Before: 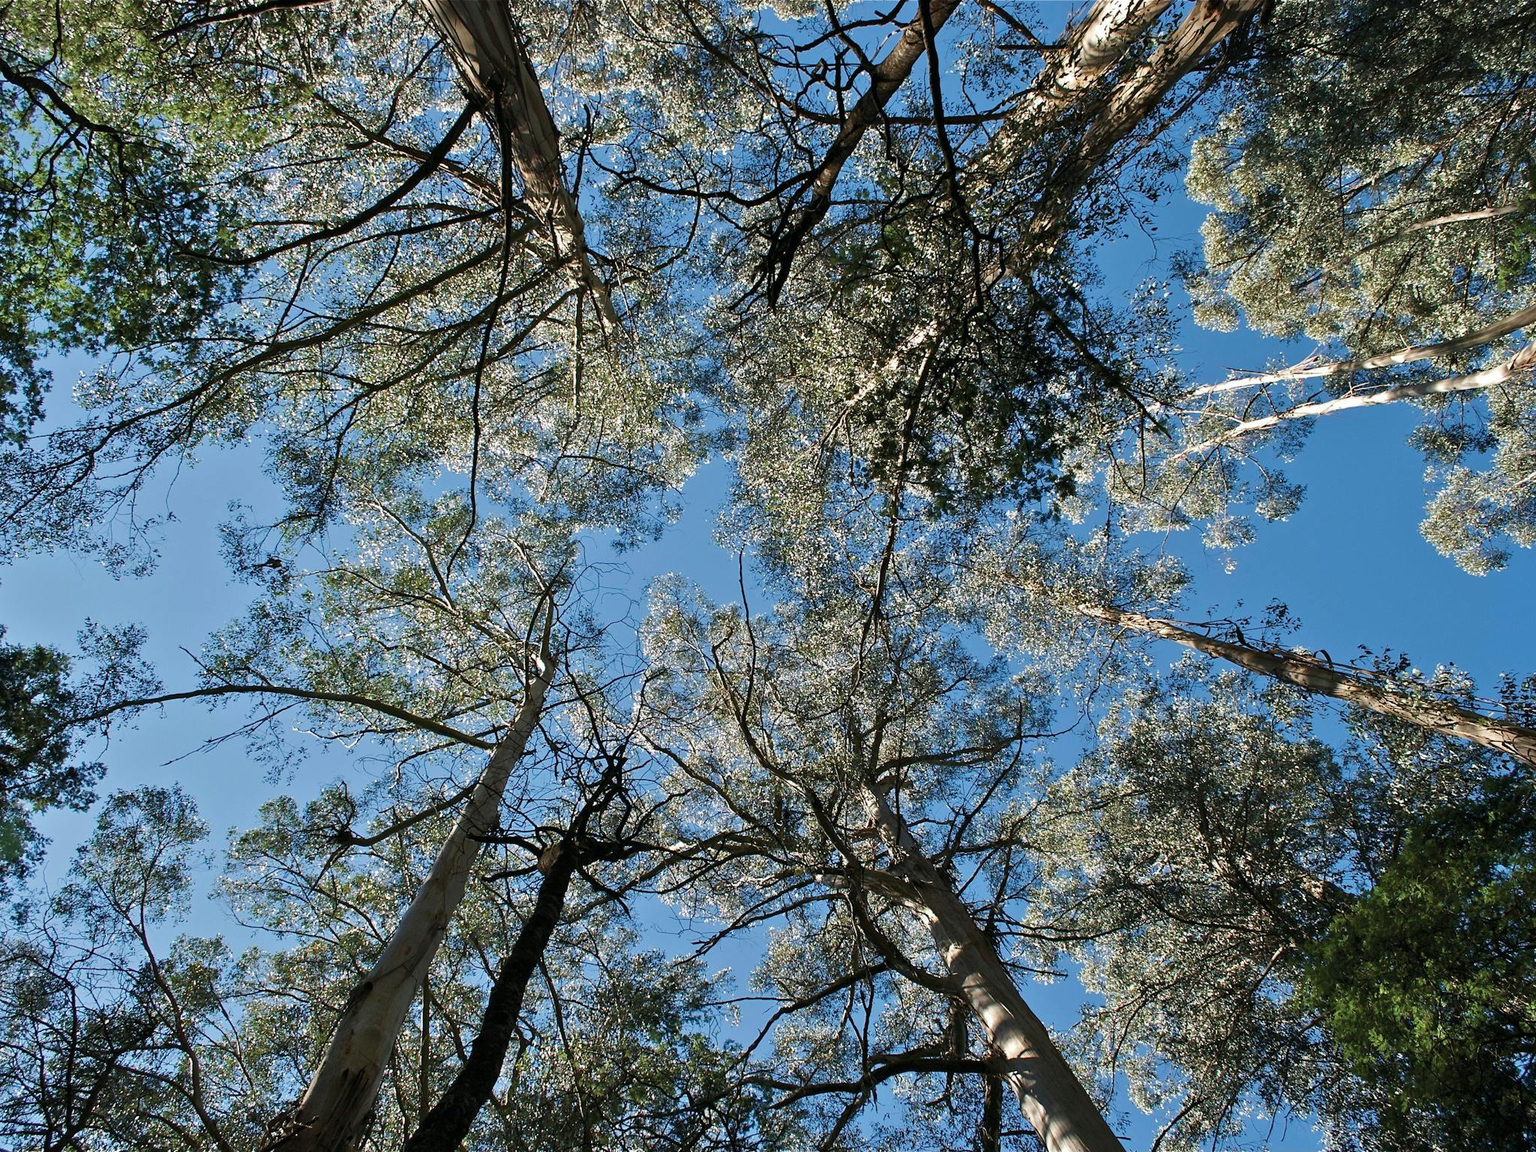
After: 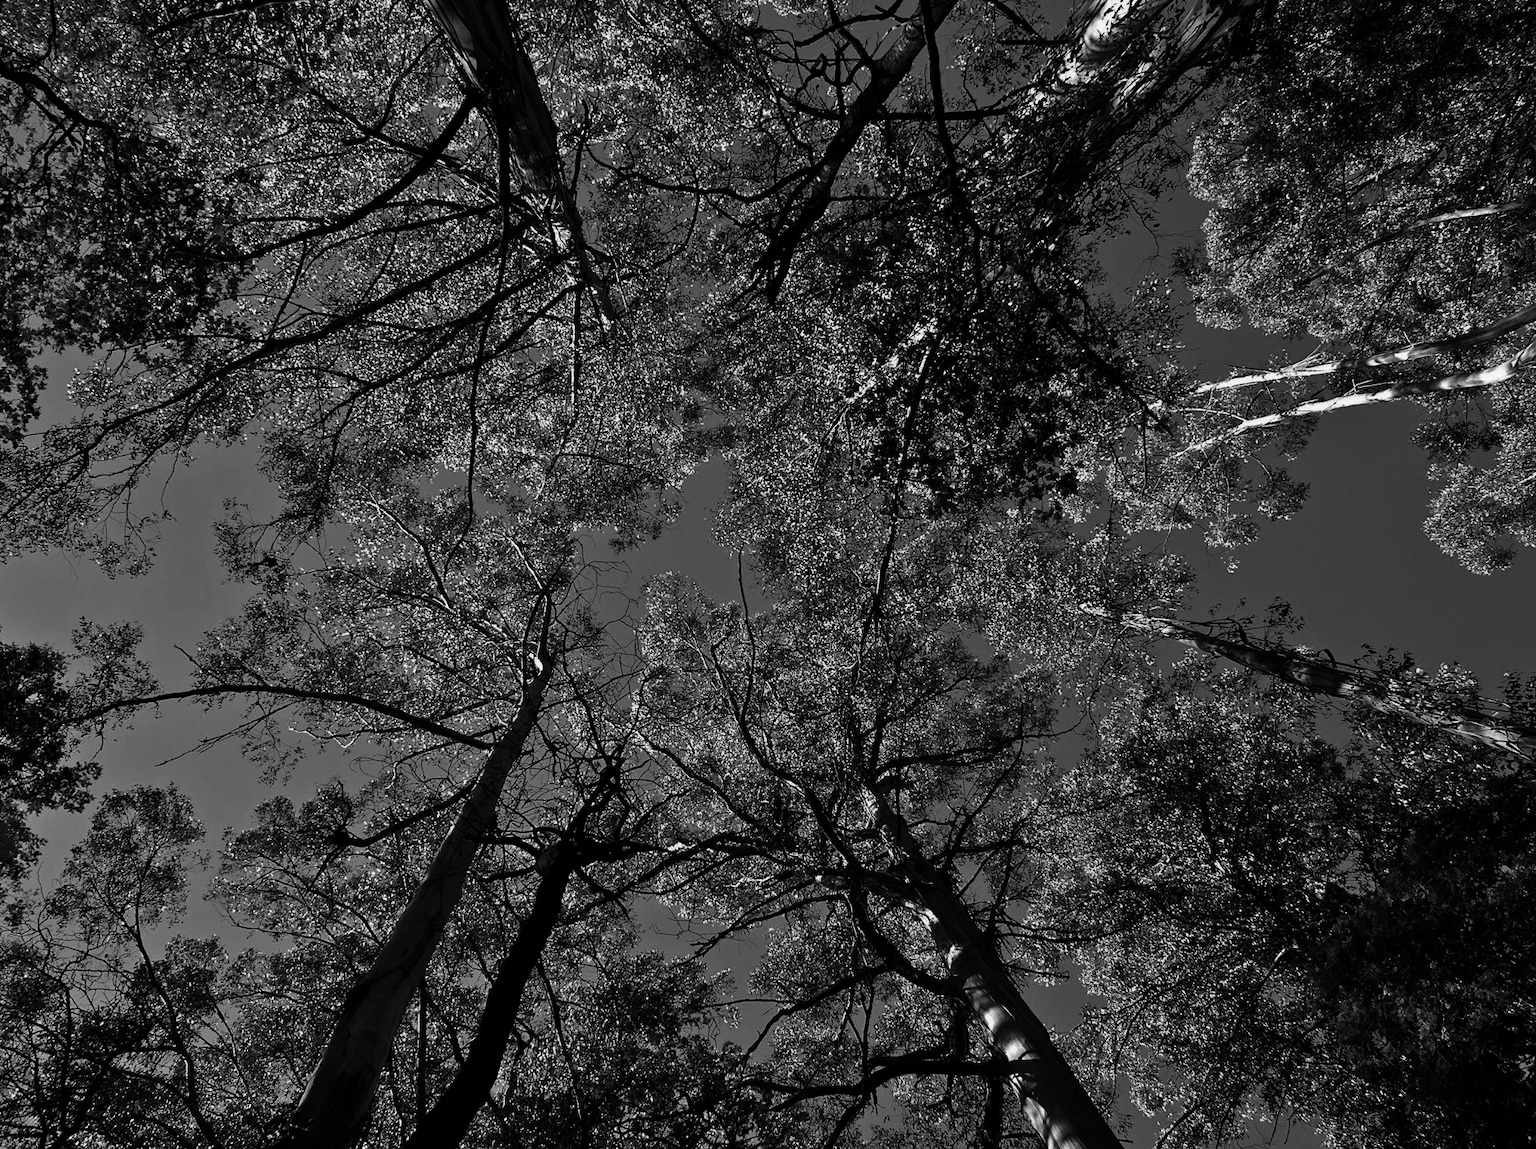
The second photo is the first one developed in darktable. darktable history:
contrast brightness saturation: contrast -0.03, brightness -0.59, saturation -1
crop: left 0.434%, top 0.485%, right 0.244%, bottom 0.386%
